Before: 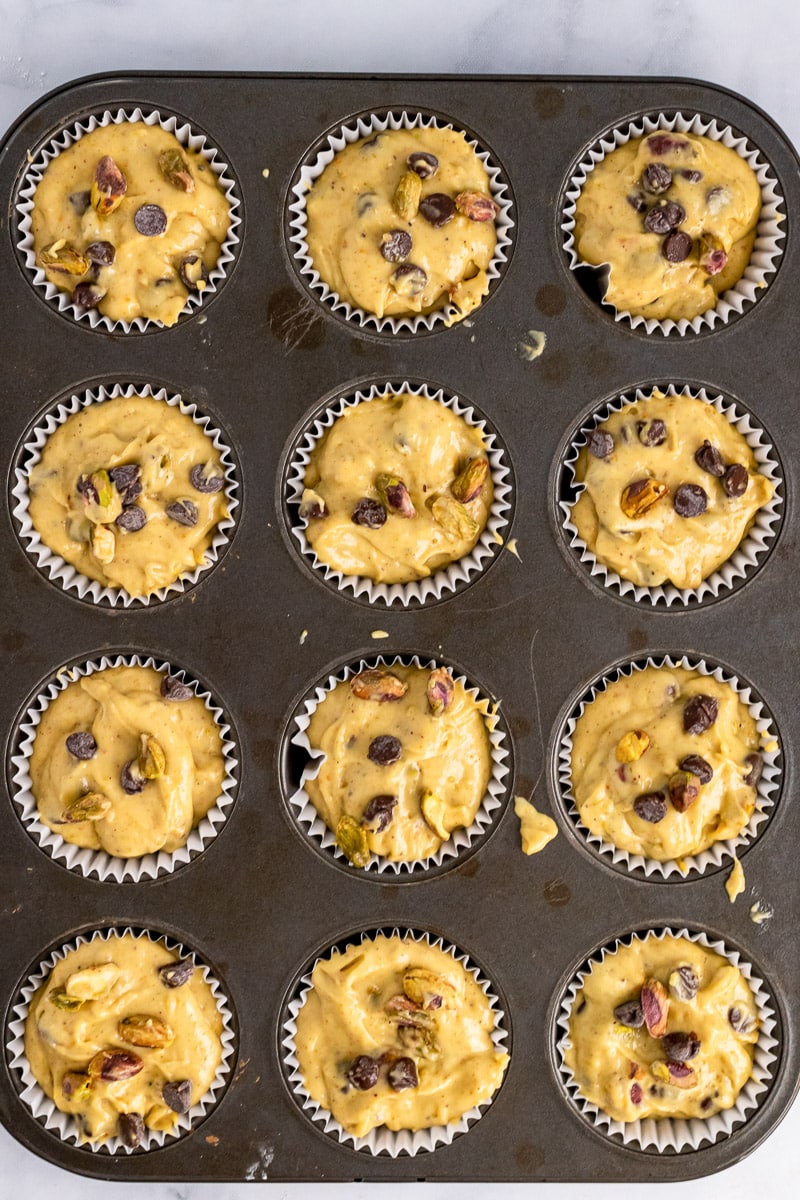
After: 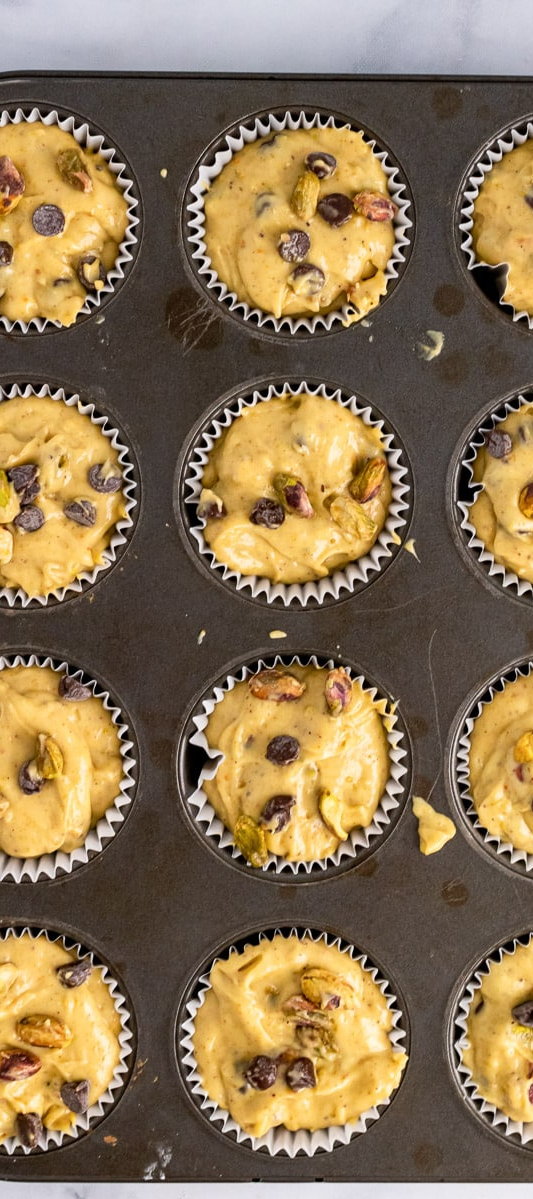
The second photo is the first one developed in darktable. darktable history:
crop and rotate: left 12.859%, right 20.5%
